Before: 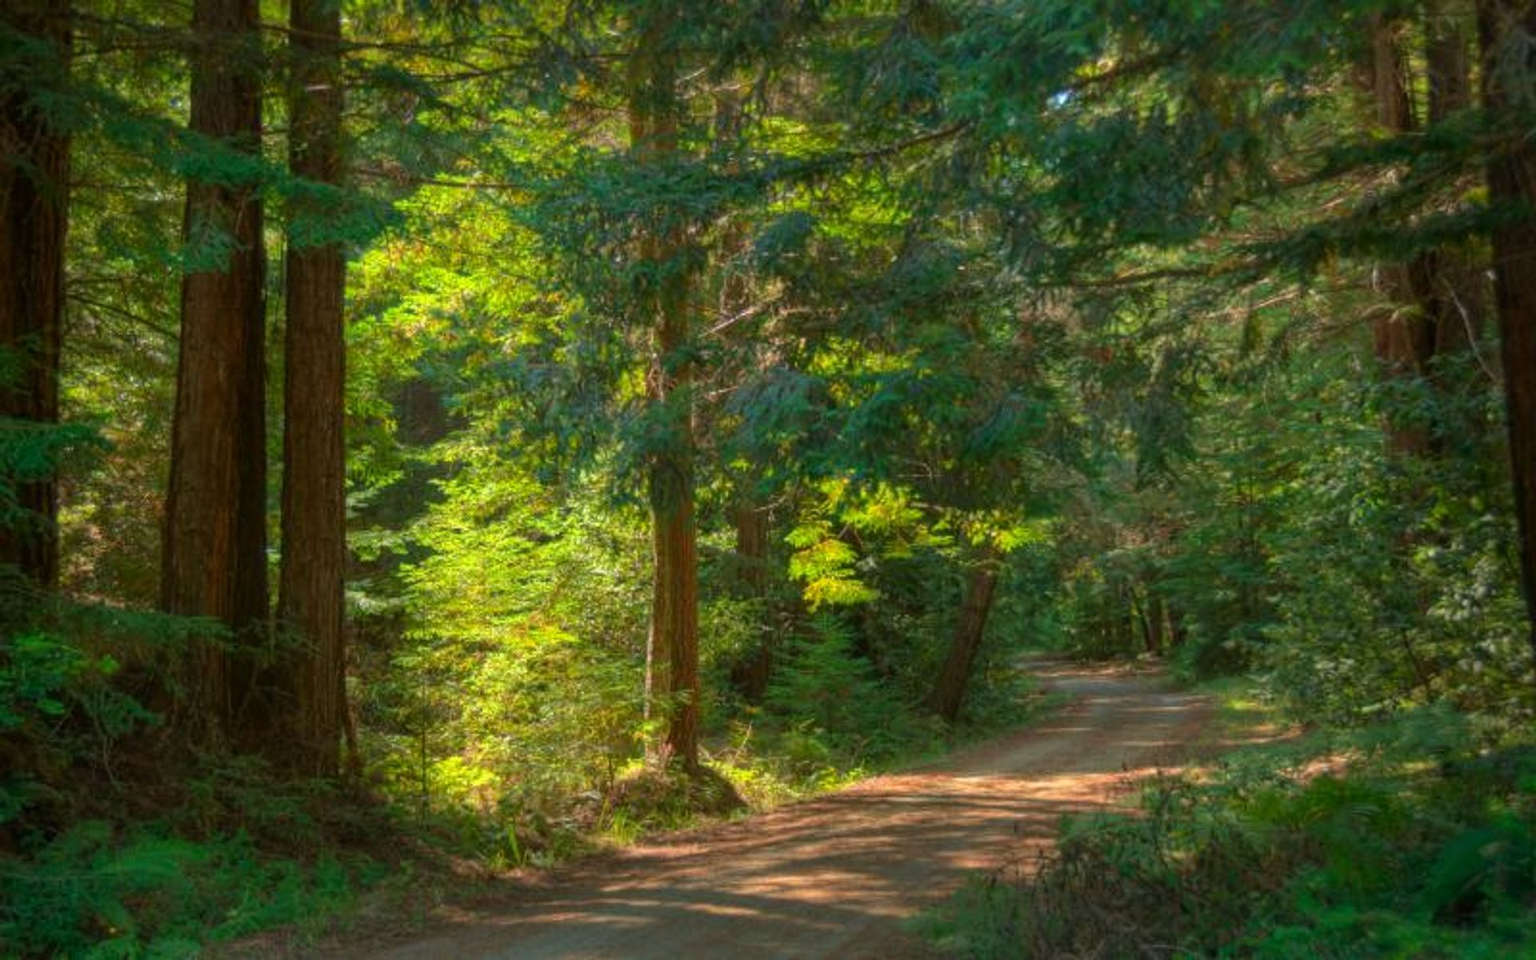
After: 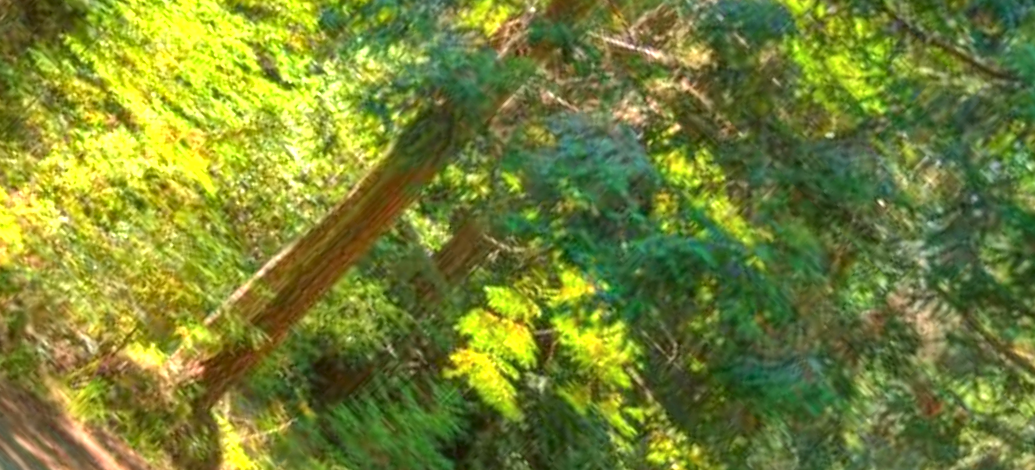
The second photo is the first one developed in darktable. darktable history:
shadows and highlights: shadows 37.81, highlights -27.05, soften with gaussian
exposure: black level correction 0, exposure 1 EV, compensate highlight preservation false
crop and rotate: angle -44.88°, top 16.368%, right 0.883%, bottom 11.654%
local contrast: mode bilateral grid, contrast 21, coarseness 51, detail 120%, midtone range 0.2
